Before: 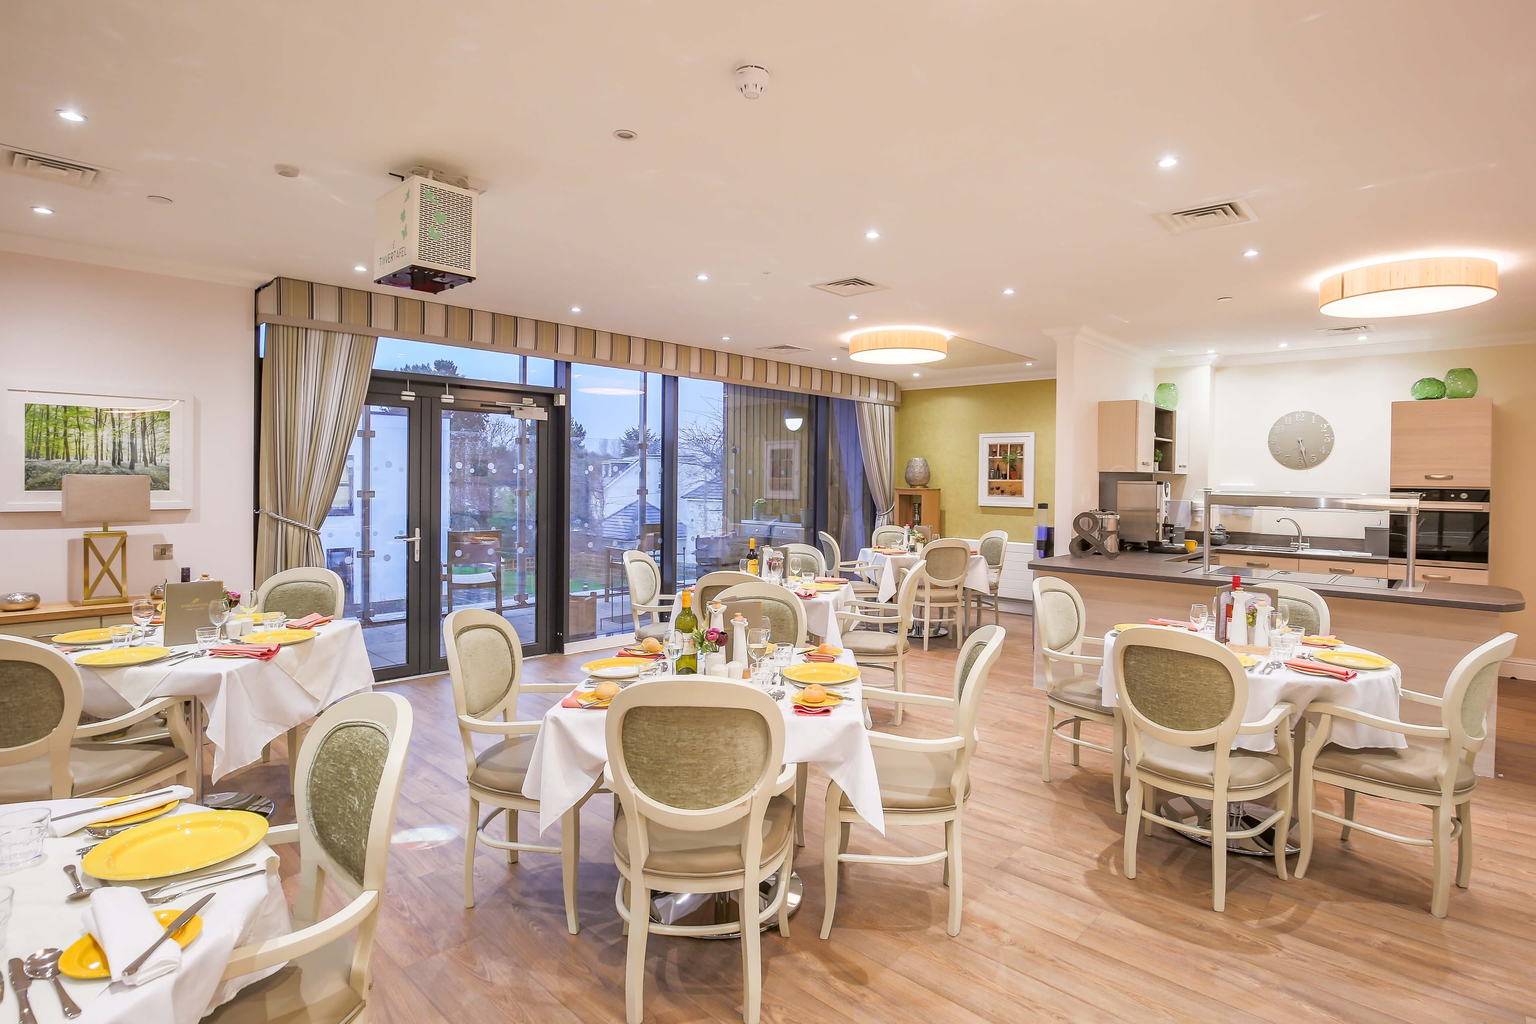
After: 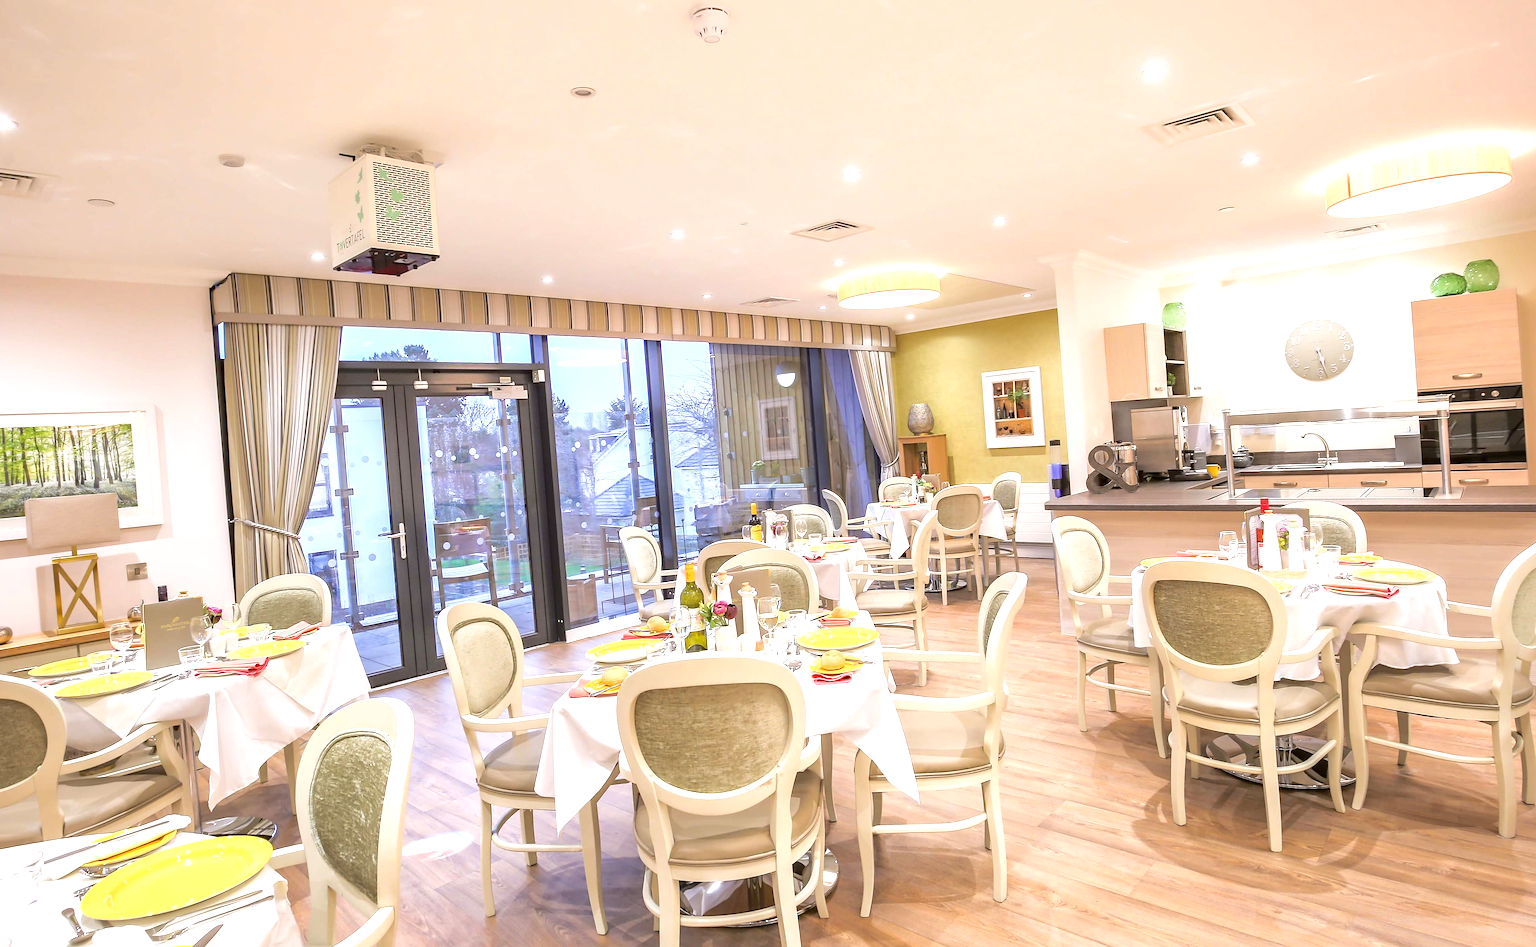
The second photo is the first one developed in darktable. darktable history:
exposure: black level correction 0, exposure 0.7 EV, compensate exposure bias true, compensate highlight preservation false
rotate and perspective: rotation -5°, crop left 0.05, crop right 0.952, crop top 0.11, crop bottom 0.89
